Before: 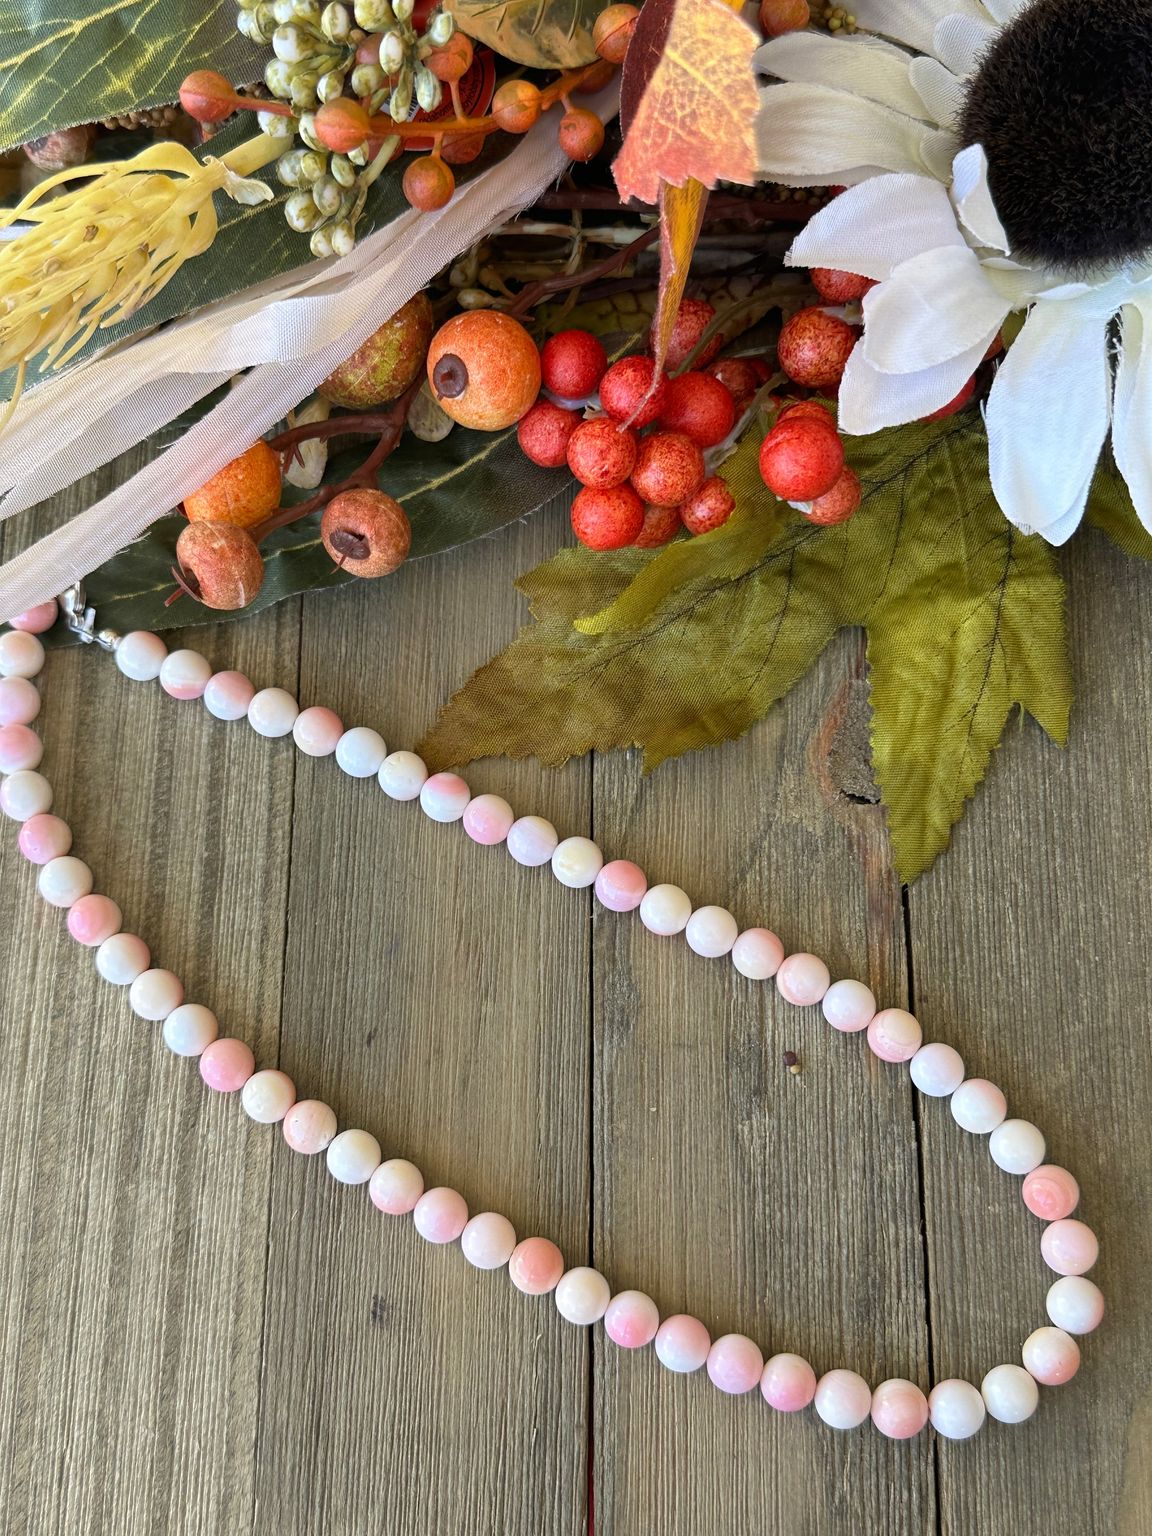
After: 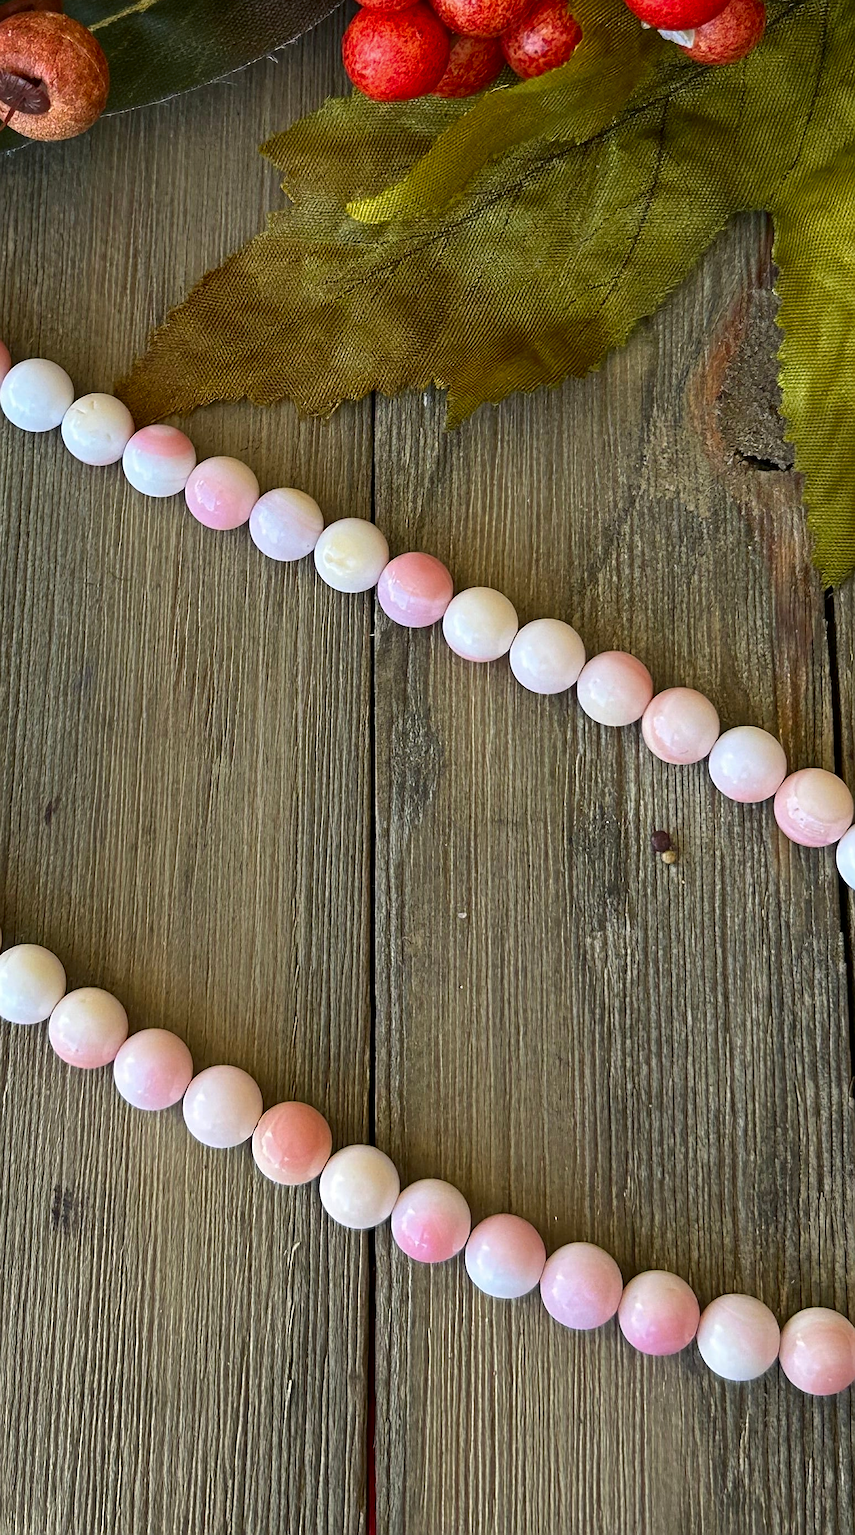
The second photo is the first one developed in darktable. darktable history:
crop and rotate: left 29.19%, top 31.335%, right 19.833%
contrast brightness saturation: contrast 0.068, brightness -0.138, saturation 0.106
sharpen: on, module defaults
shadows and highlights: radius 331.76, shadows 54.16, highlights -99.03, compress 94.39%, soften with gaussian
